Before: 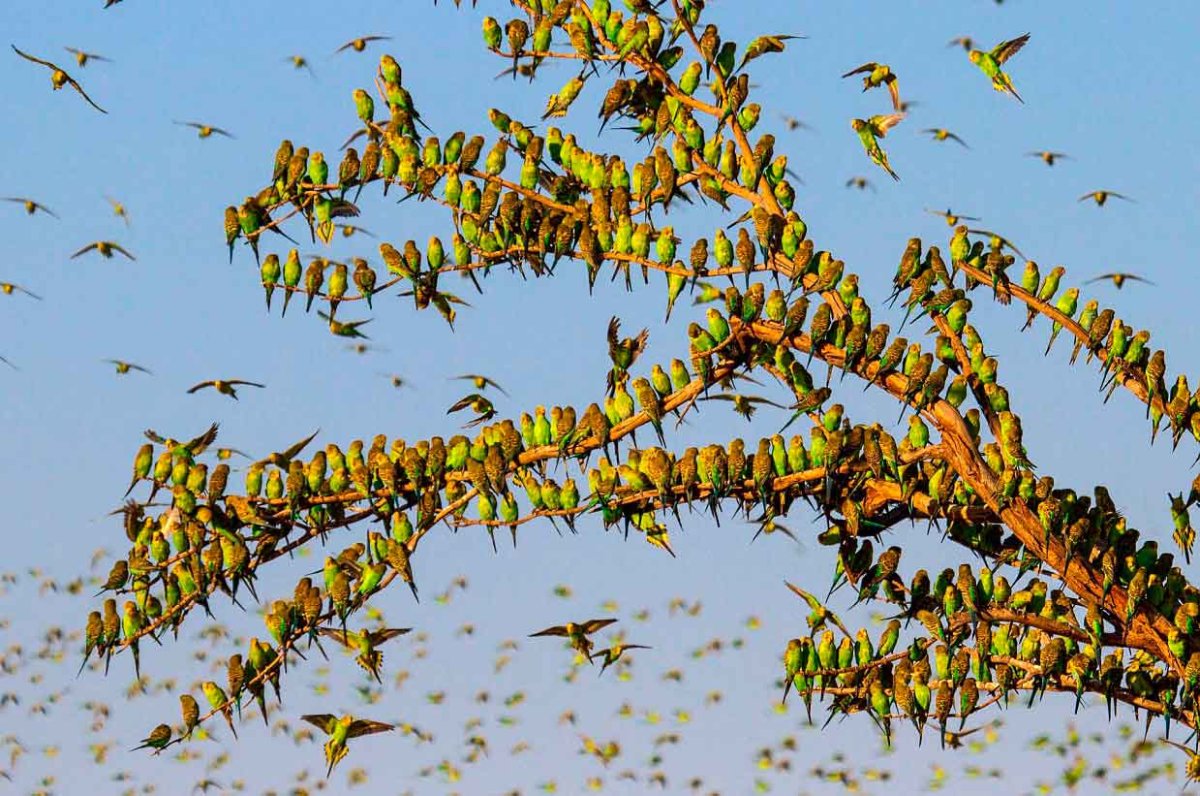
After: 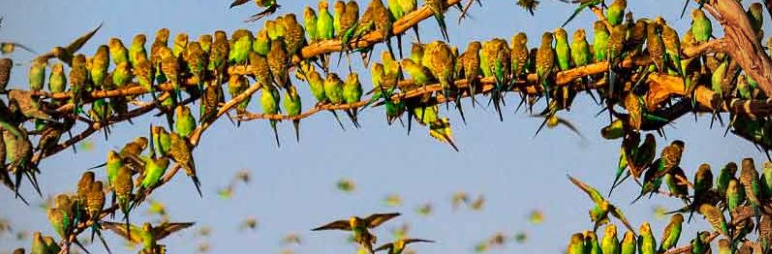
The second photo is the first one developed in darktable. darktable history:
crop: left 18.091%, top 51.13%, right 17.525%, bottom 16.85%
vignetting: on, module defaults
